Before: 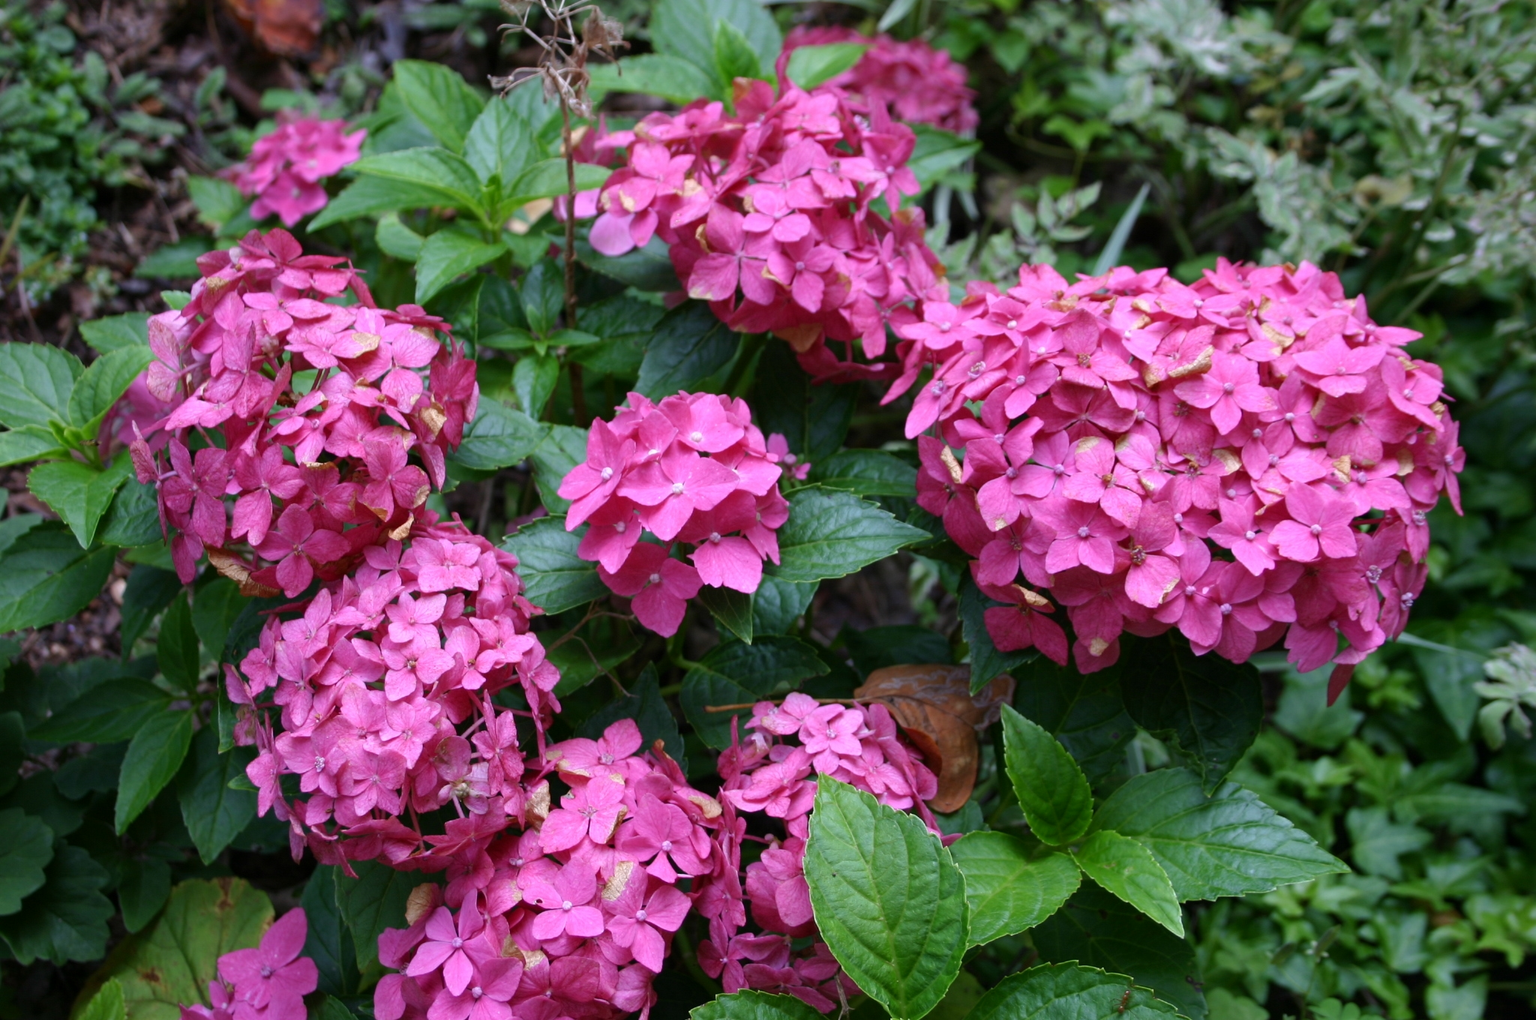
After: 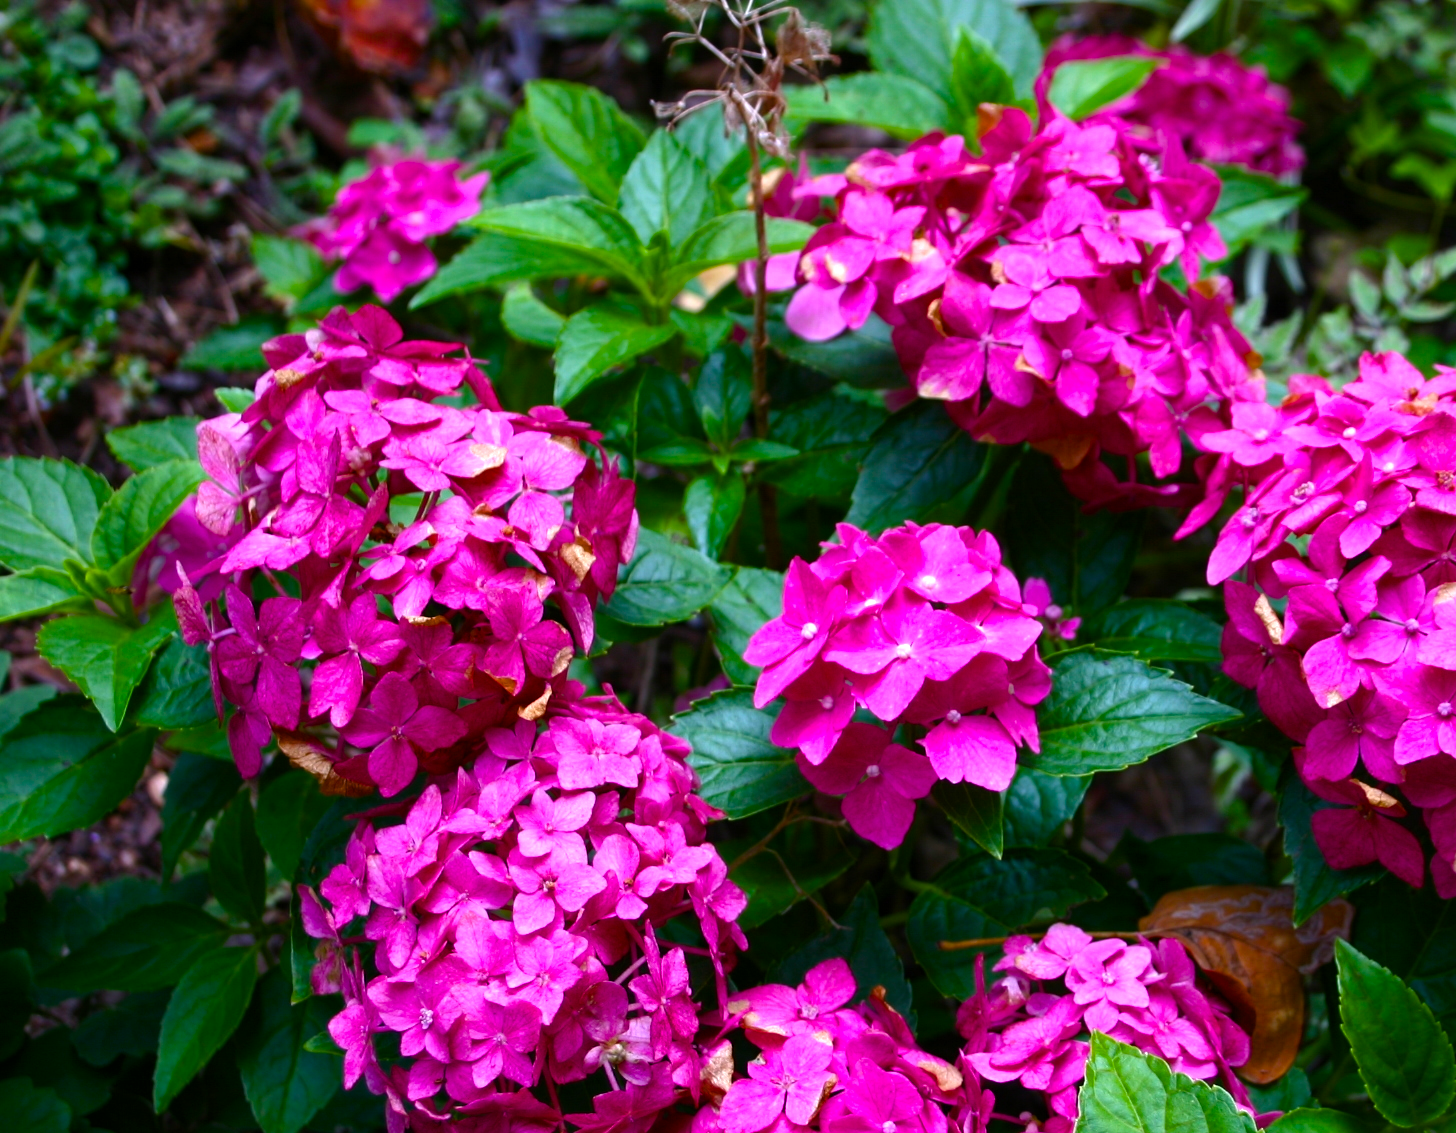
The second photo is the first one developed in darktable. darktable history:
crop: right 28.885%, bottom 16.626%
color balance rgb: linear chroma grading › global chroma 9%, perceptual saturation grading › global saturation 36%, perceptual saturation grading › shadows 35%, perceptual brilliance grading › global brilliance 15%, perceptual brilliance grading › shadows -35%, global vibrance 15%
